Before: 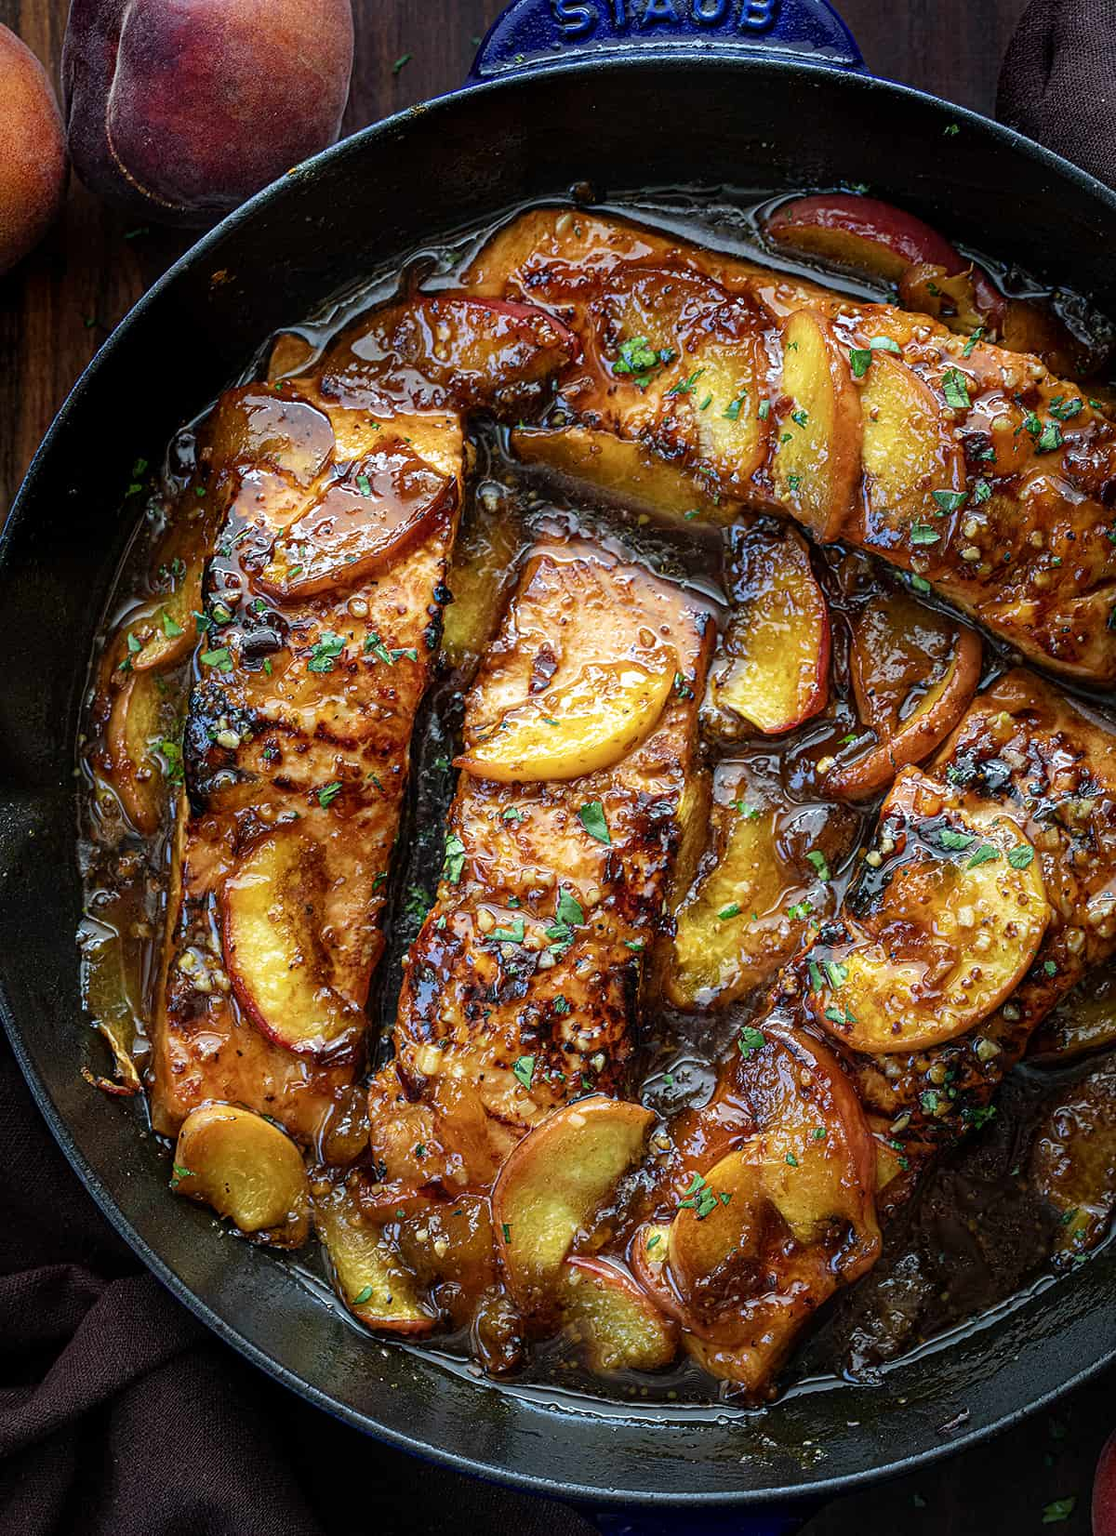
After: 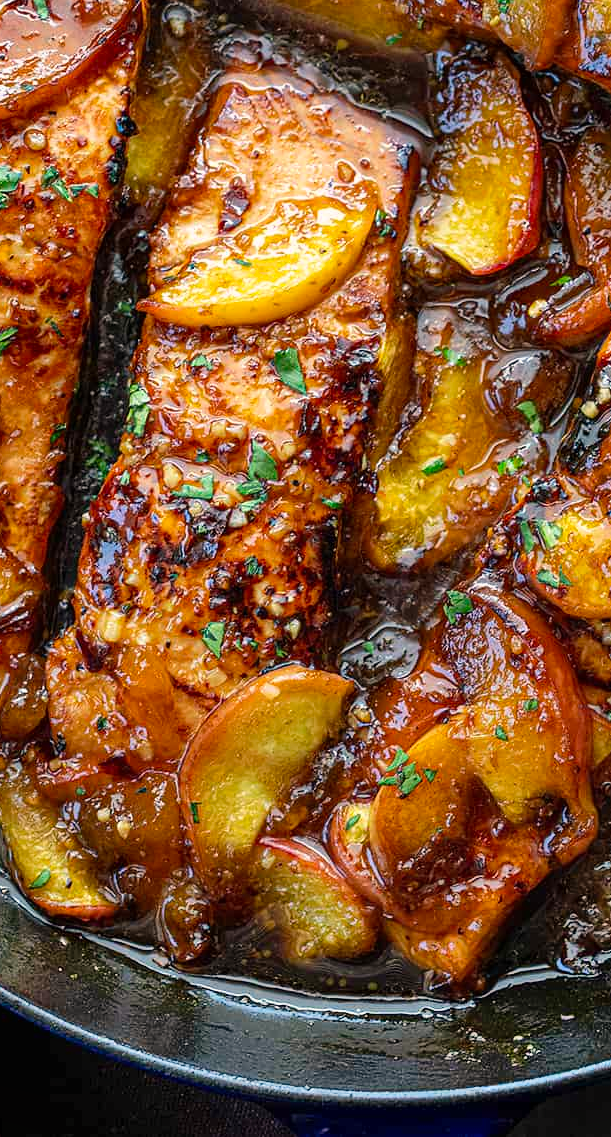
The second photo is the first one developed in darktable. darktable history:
shadows and highlights: soften with gaussian
color correction: highlights a* 3.84, highlights b* 5.07
crop and rotate: left 29.237%, top 31.152%, right 19.807%
